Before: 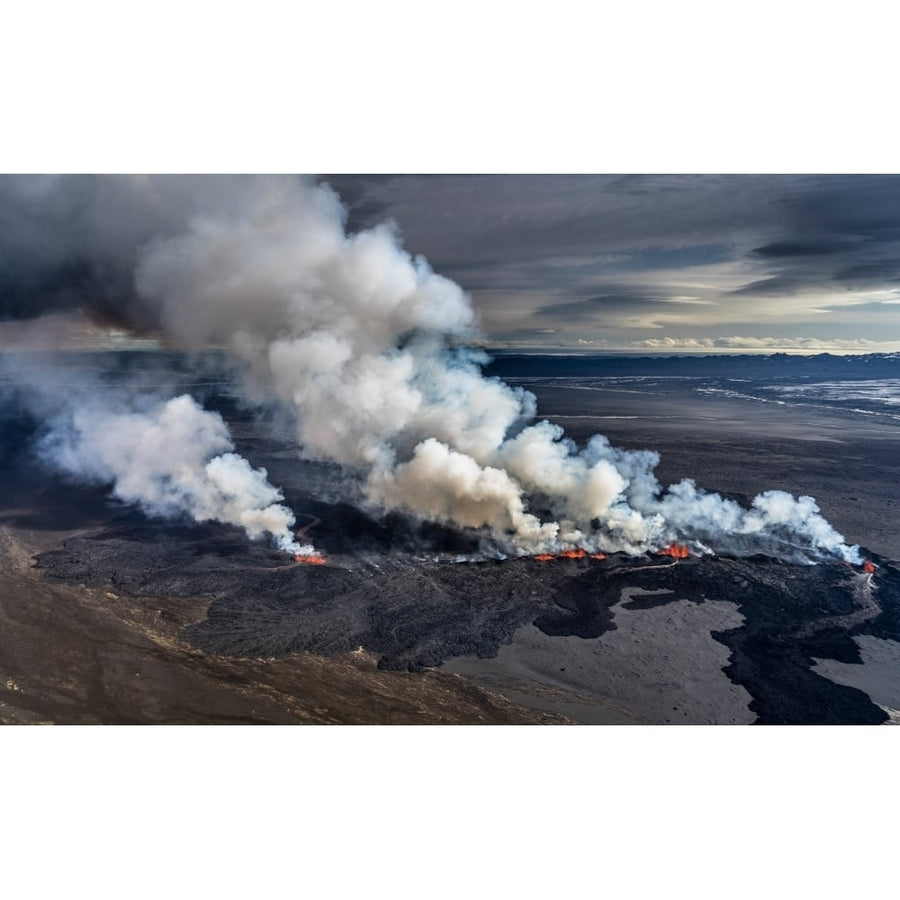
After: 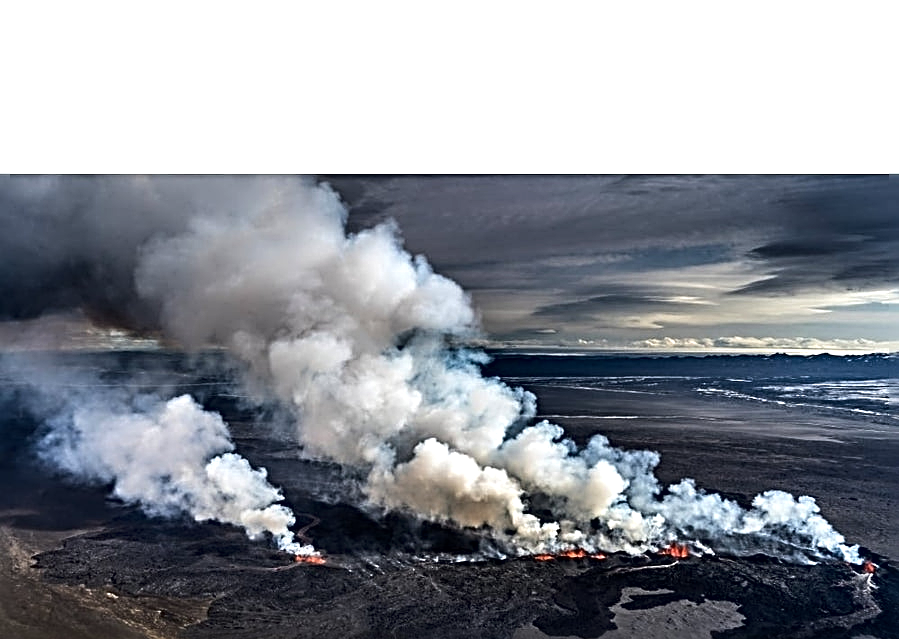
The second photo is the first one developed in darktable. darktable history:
crop: right 0.001%, bottom 28.996%
sharpen: radius 3.711, amount 0.915
tone equalizer: -8 EV -0.45 EV, -7 EV -0.378 EV, -6 EV -0.316 EV, -5 EV -0.238 EV, -3 EV 0.205 EV, -2 EV 0.319 EV, -1 EV 0.366 EV, +0 EV 0.446 EV, edges refinement/feathering 500, mask exposure compensation -1.57 EV, preserve details no
contrast brightness saturation: contrast 0.025, brightness -0.041
